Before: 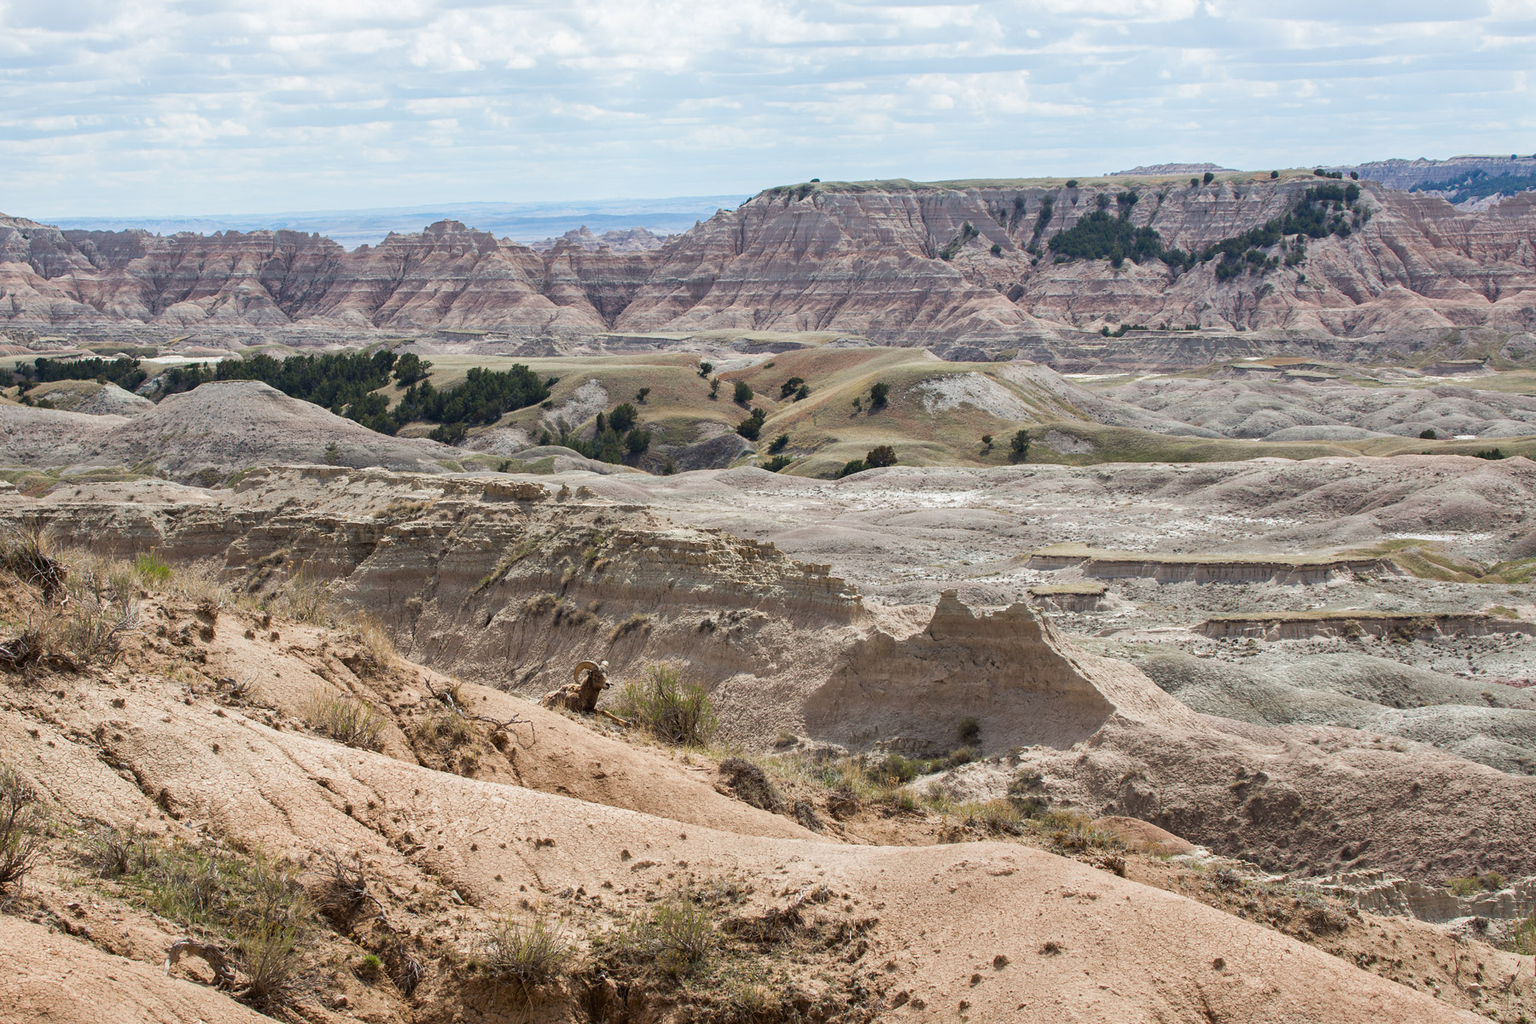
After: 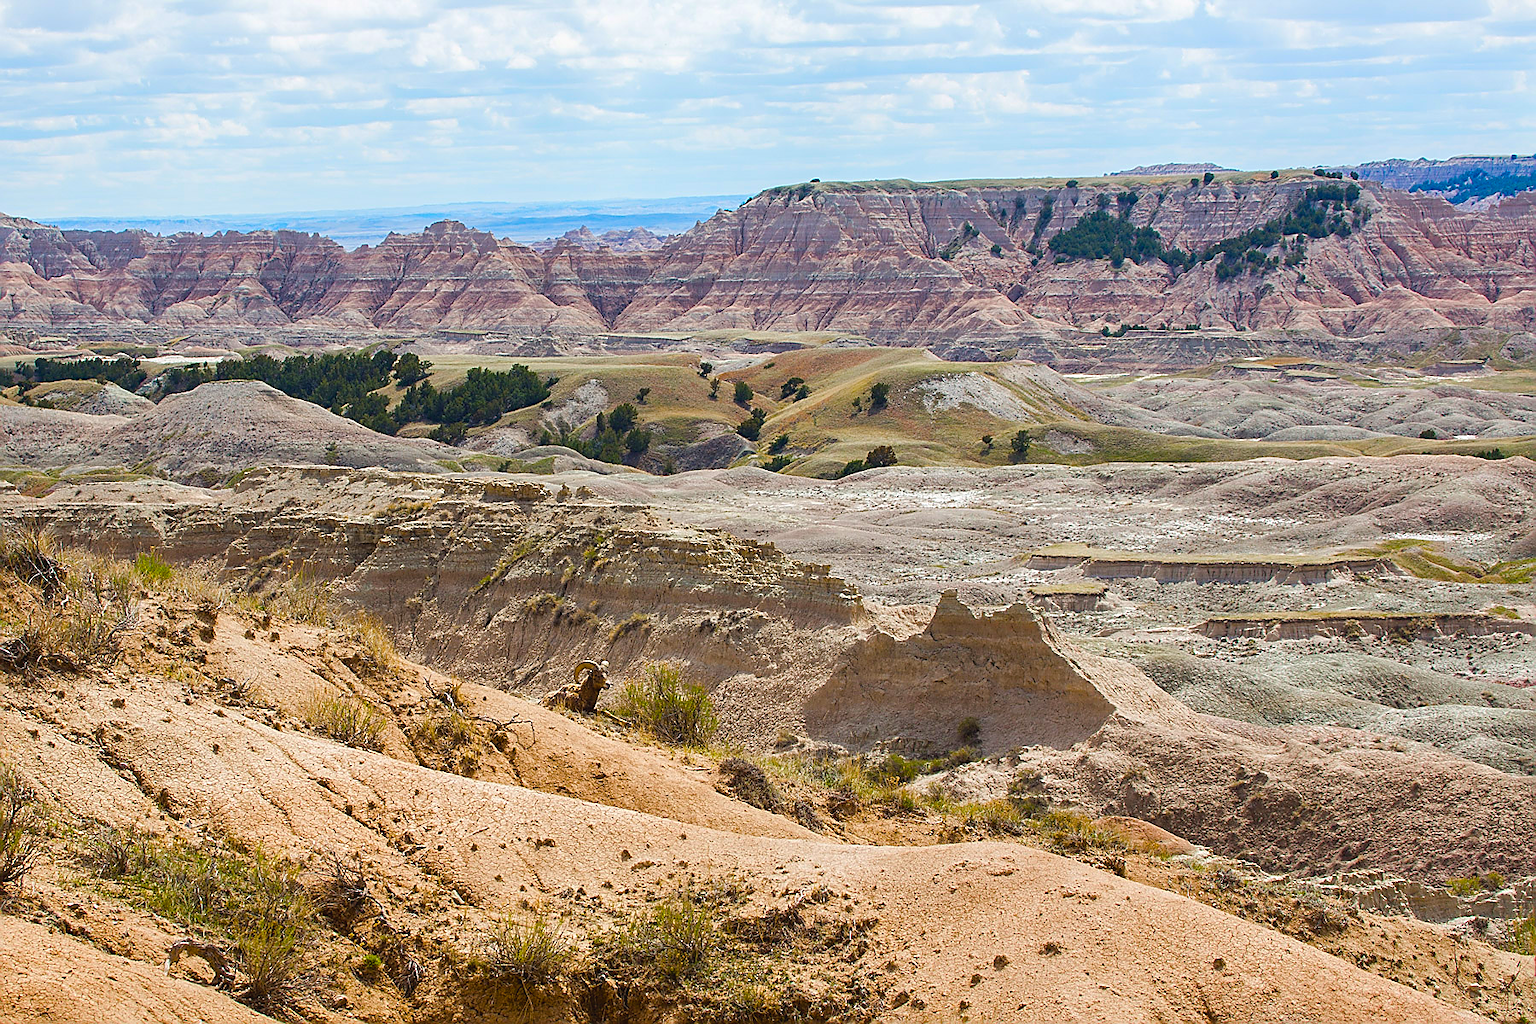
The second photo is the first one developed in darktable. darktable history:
color balance rgb: global offset › luminance 0.49%, linear chroma grading › shadows 10.201%, linear chroma grading › highlights 10.847%, linear chroma grading › global chroma 15.482%, linear chroma grading › mid-tones 14.935%, perceptual saturation grading › global saturation 36.366%, perceptual saturation grading › shadows 36.001%
color zones: curves: ch0 [(0, 0.5) (0.143, 0.52) (0.286, 0.5) (0.429, 0.5) (0.571, 0.5) (0.714, 0.5) (0.857, 0.5) (1, 0.5)]; ch1 [(0, 0.489) (0.155, 0.45) (0.286, 0.466) (0.429, 0.5) (0.571, 0.5) (0.714, 0.5) (0.857, 0.5) (1, 0.489)]
sharpen: radius 1.364, amount 1.262, threshold 0.655
